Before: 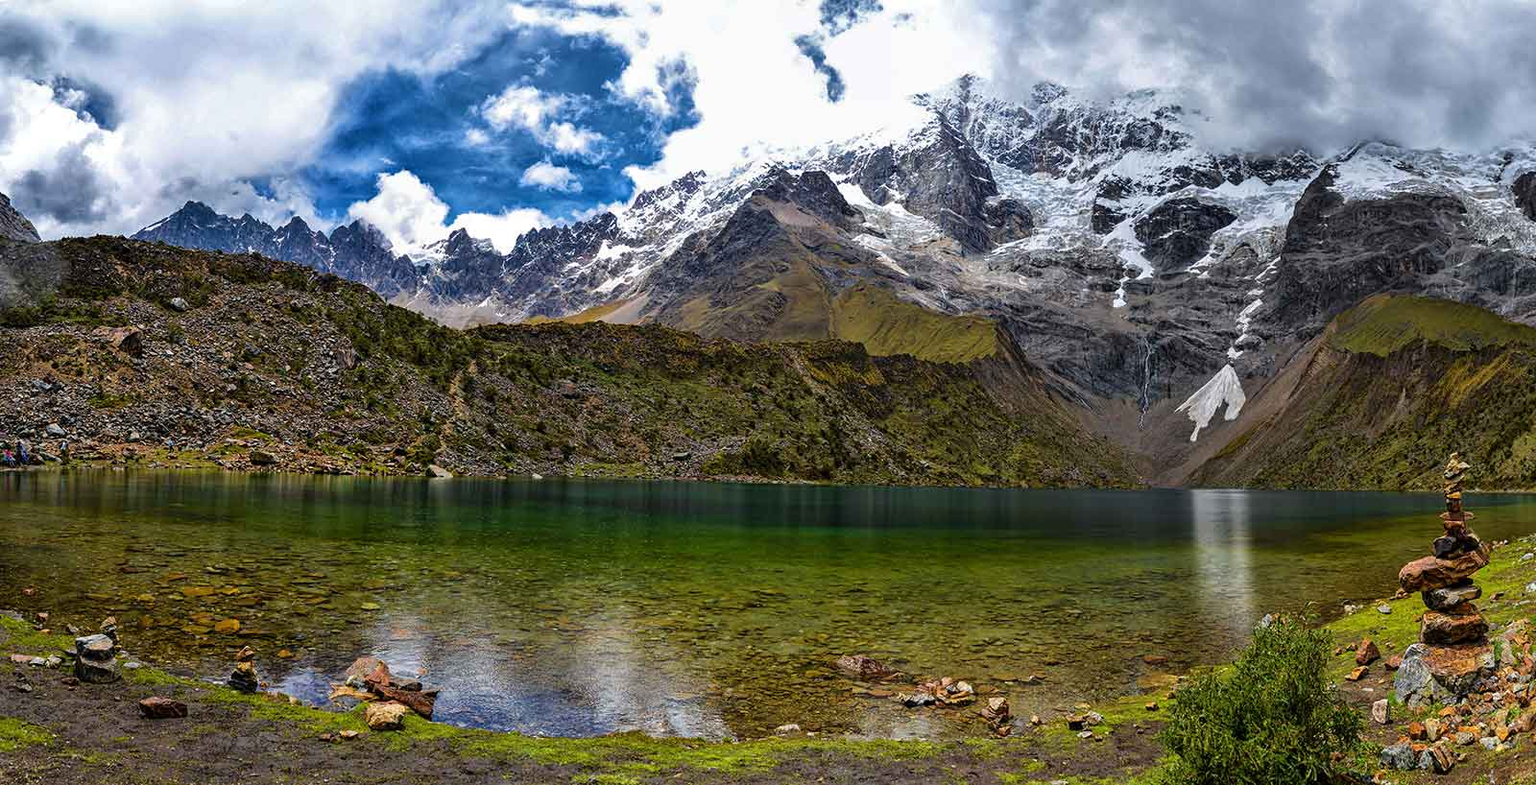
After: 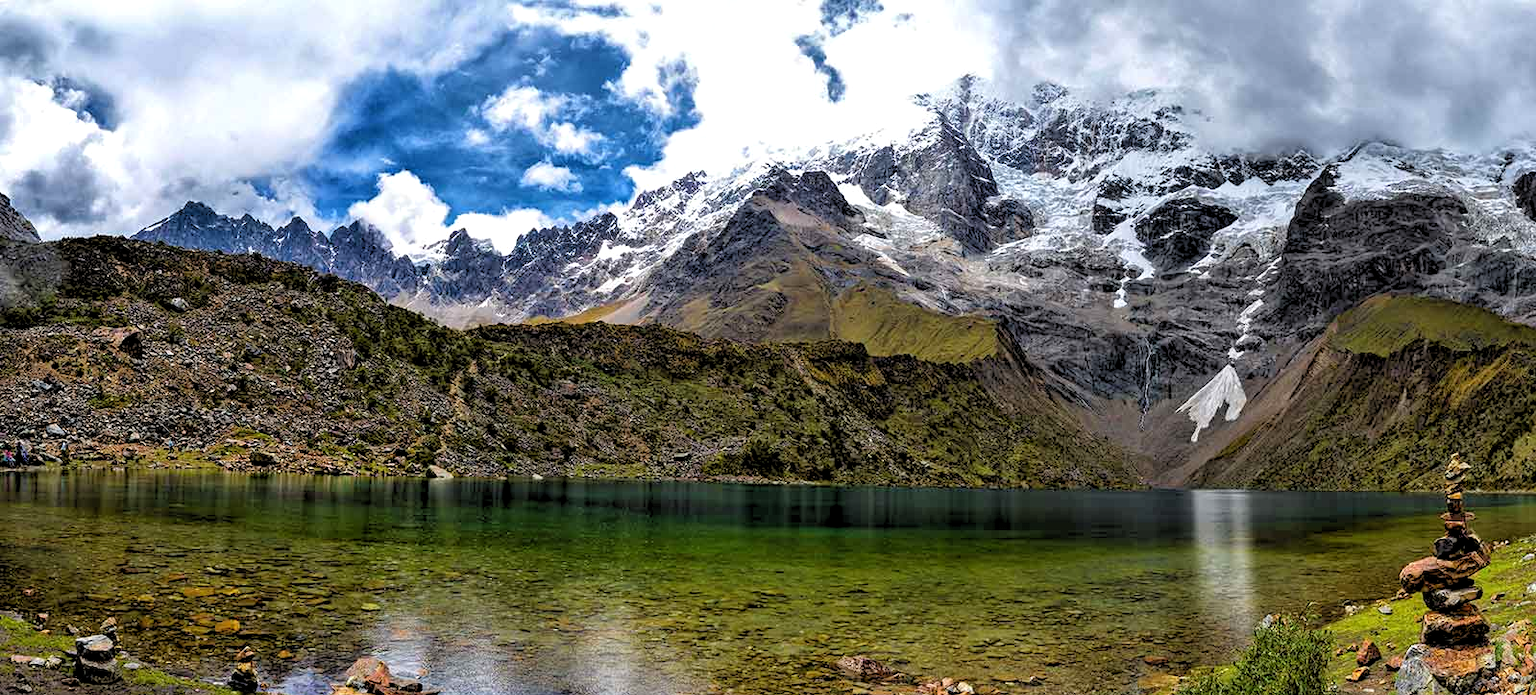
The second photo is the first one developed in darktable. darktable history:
rgb levels: levels [[0.013, 0.434, 0.89], [0, 0.5, 1], [0, 0.5, 1]]
tone equalizer: on, module defaults
crop and rotate: top 0%, bottom 11.49%
